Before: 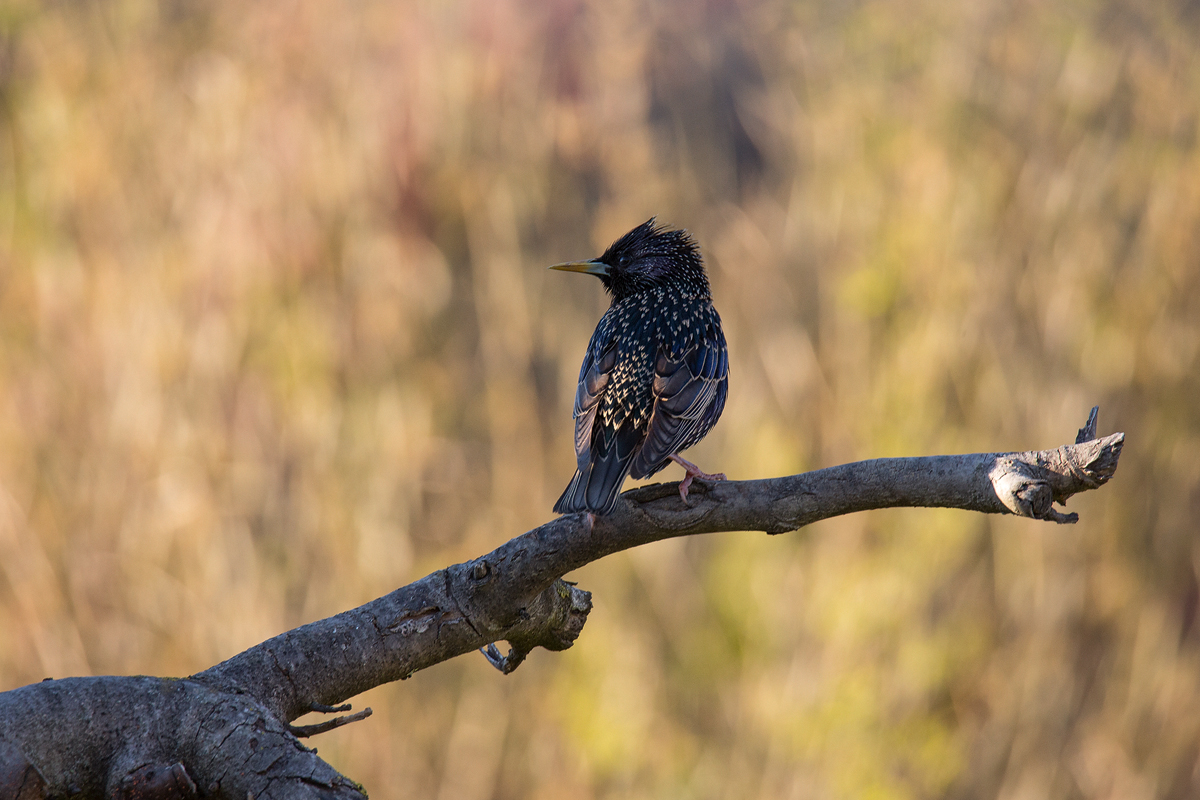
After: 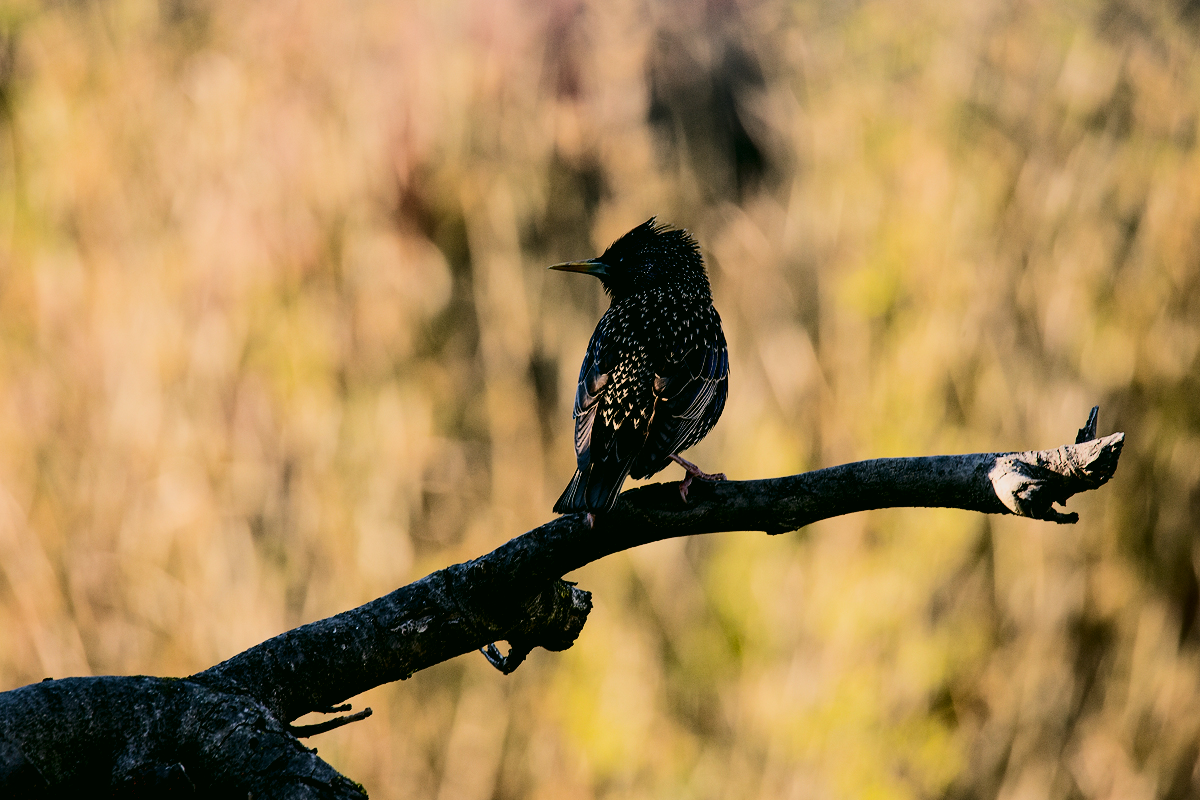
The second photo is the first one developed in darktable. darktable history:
color correction: highlights a* 4.02, highlights b* 4.98, shadows a* -7.55, shadows b* 4.98
filmic rgb: black relative exposure -3.21 EV, white relative exposure 7.02 EV, hardness 1.46, contrast 1.35
contrast brightness saturation: contrast 0.32, brightness -0.08, saturation 0.17
